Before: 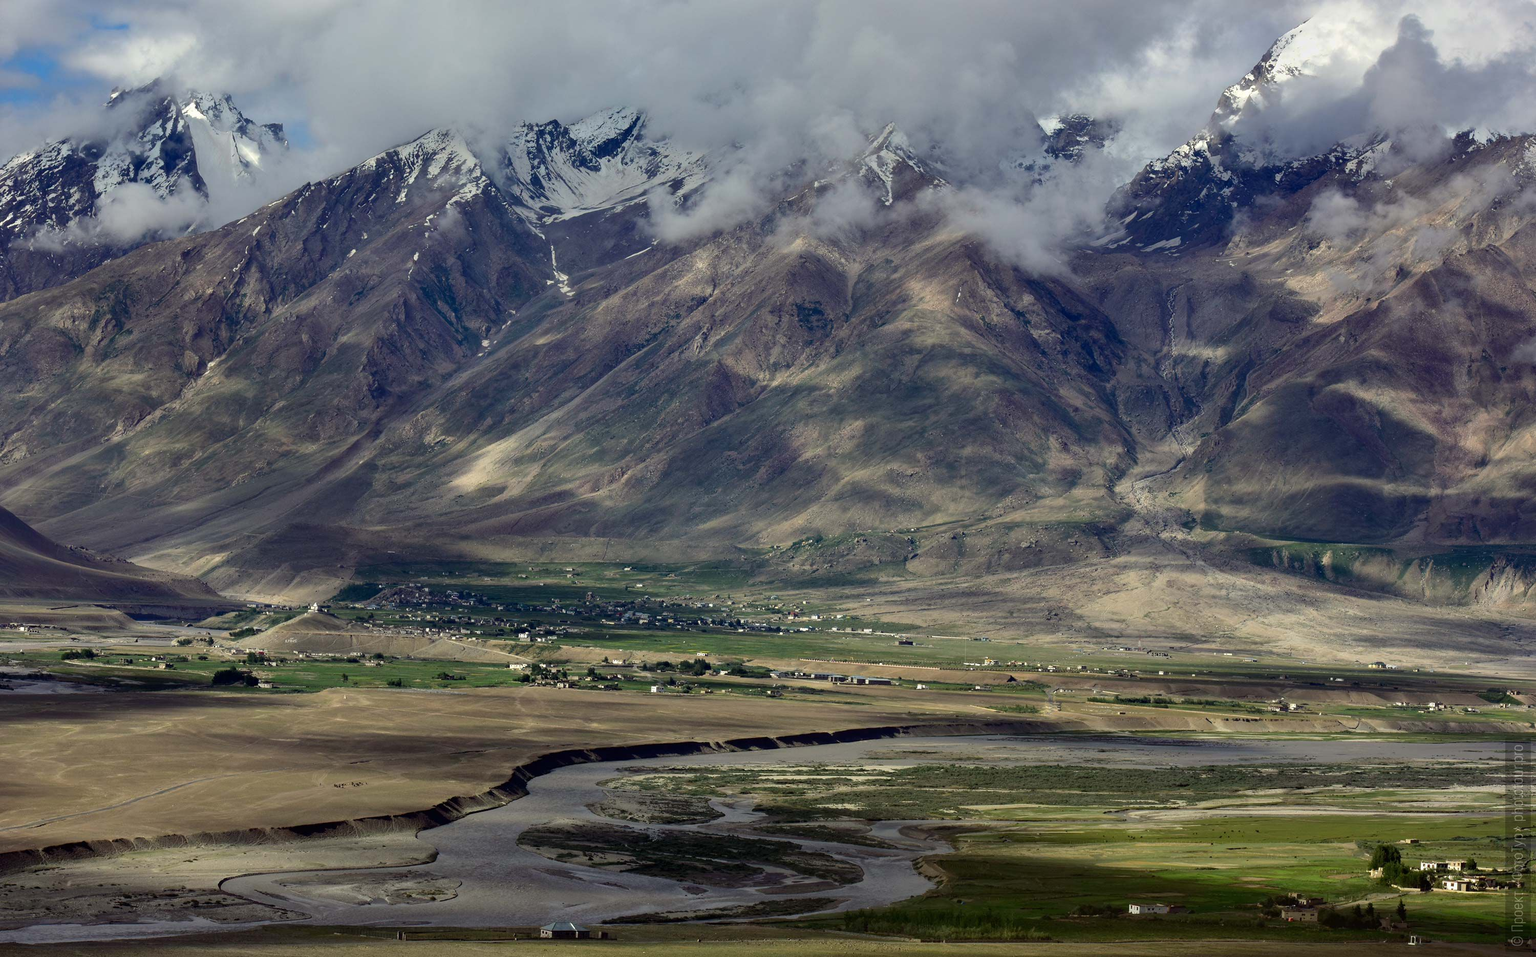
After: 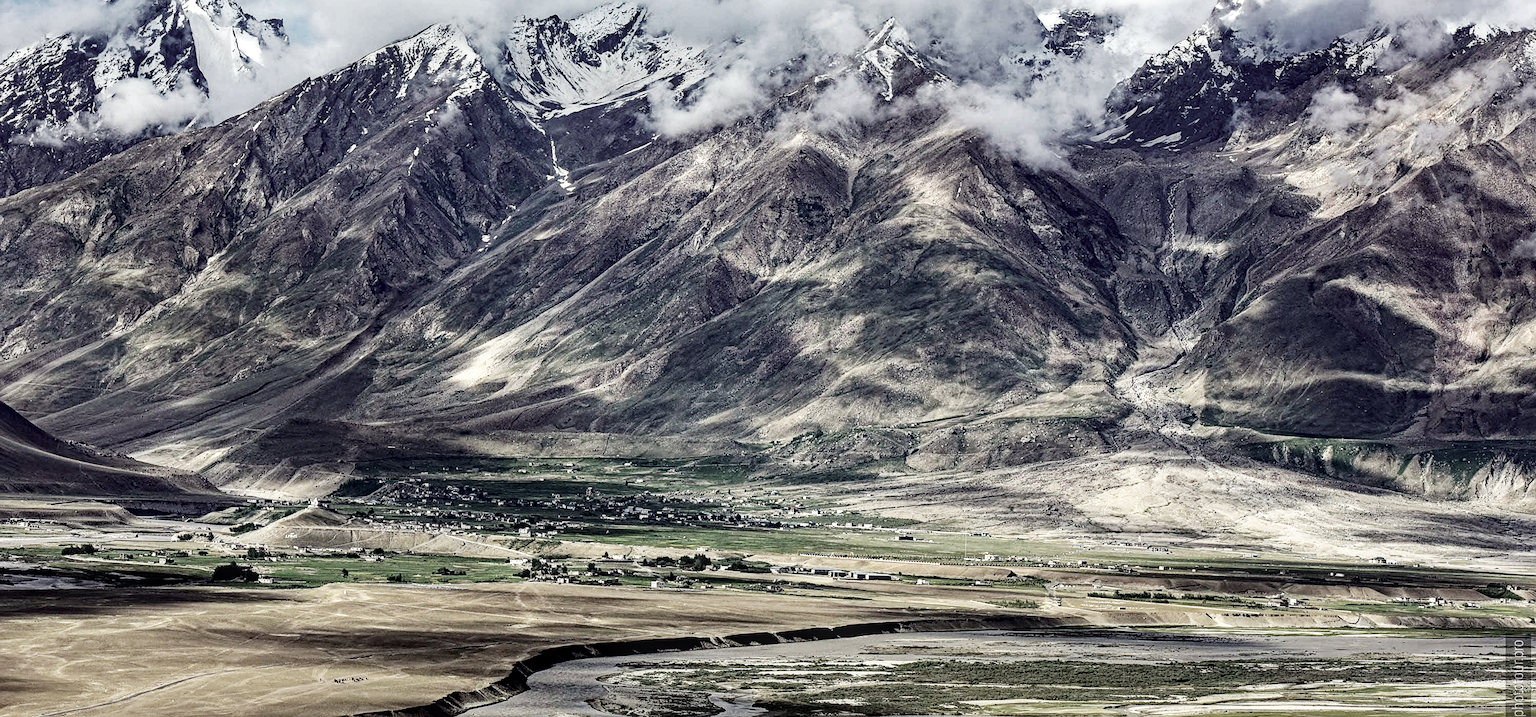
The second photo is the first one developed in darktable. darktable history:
color correction: highlights b* 0.061, saturation 0.359
sharpen: on, module defaults
base curve: curves: ch0 [(0, 0) (0.007, 0.004) (0.027, 0.03) (0.046, 0.07) (0.207, 0.54) (0.442, 0.872) (0.673, 0.972) (1, 1)], preserve colors none
crop: top 11.015%, bottom 13.953%
local contrast: on, module defaults
haze removal: strength 0.488, distance 0.43, compatibility mode true, adaptive false
